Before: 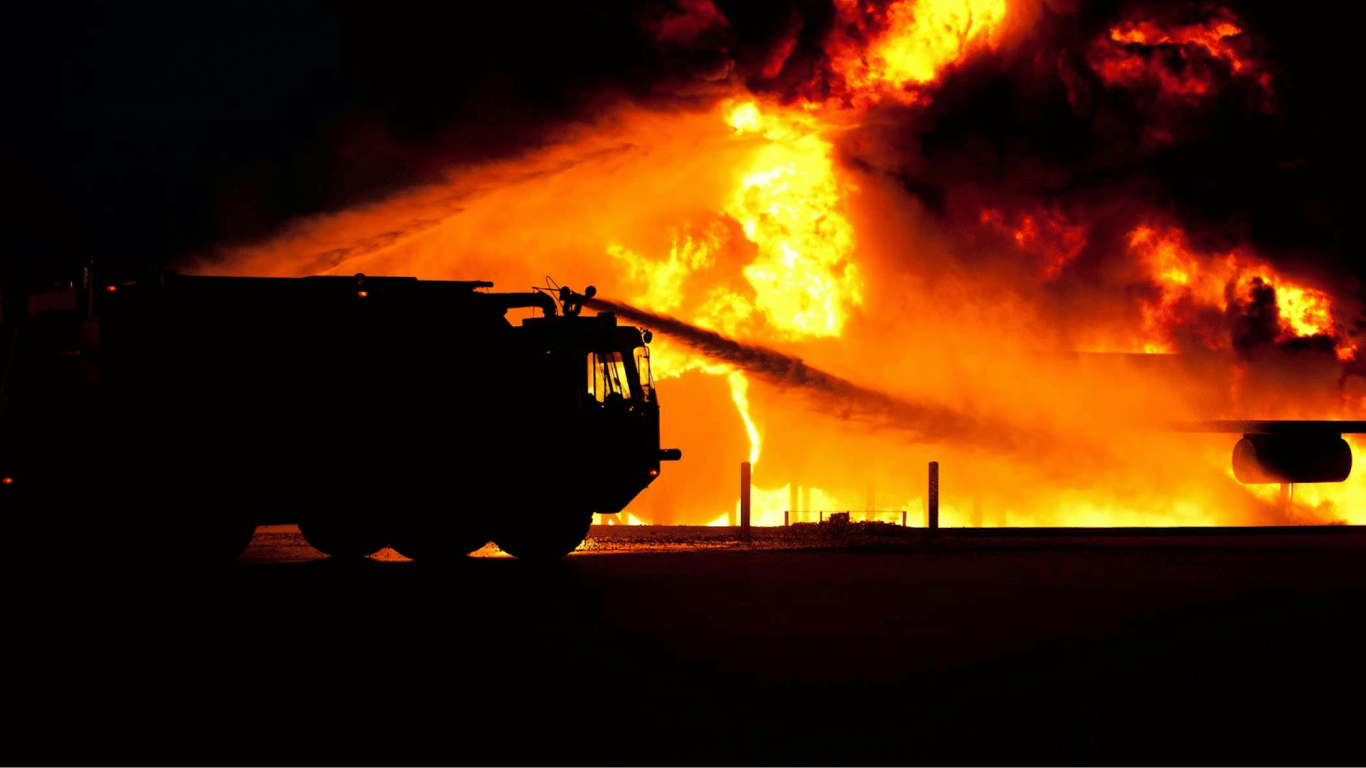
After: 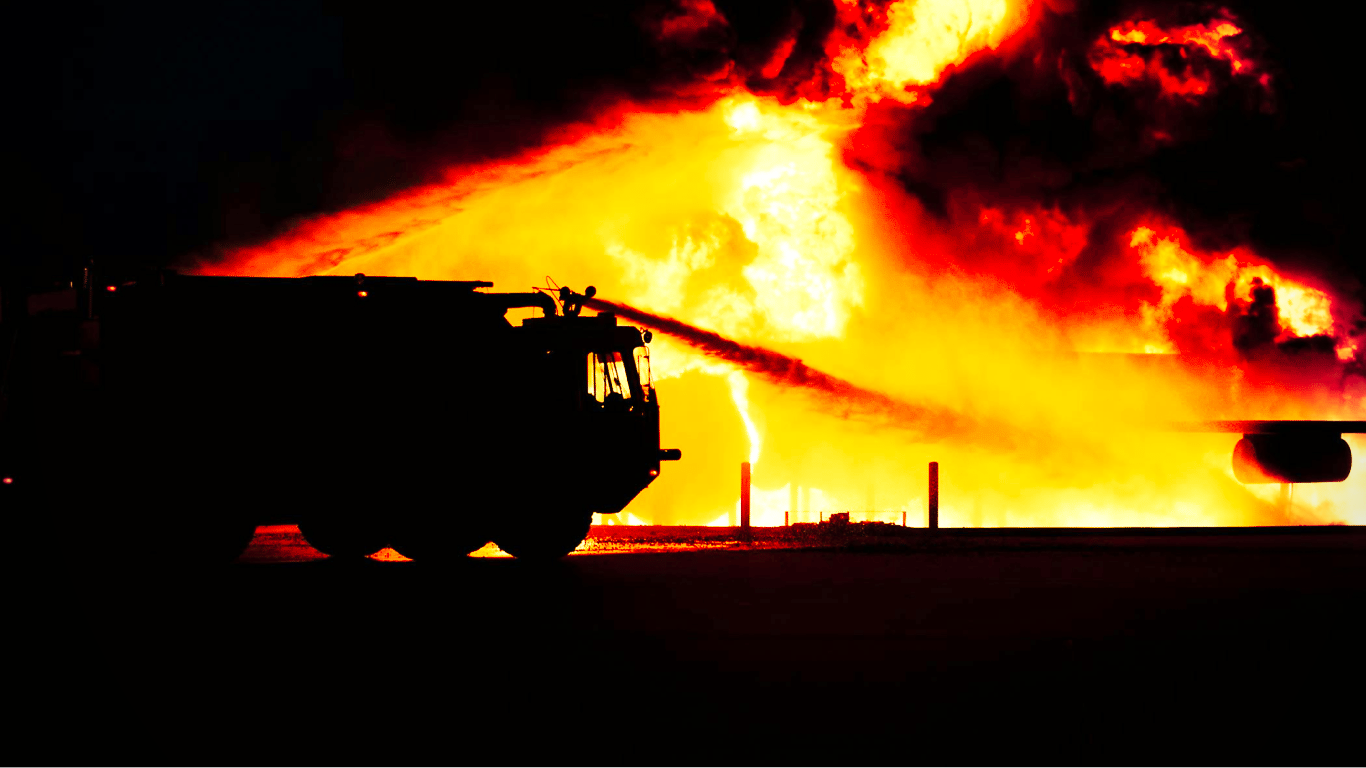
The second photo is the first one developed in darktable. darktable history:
tone curve: curves: ch0 [(0, 0) (0.055, 0.057) (0.258, 0.307) (0.434, 0.543) (0.517, 0.657) (0.745, 0.874) (1, 1)]; ch1 [(0, 0) (0.346, 0.307) (0.418, 0.383) (0.46, 0.439) (0.482, 0.493) (0.502, 0.503) (0.517, 0.514) (0.55, 0.561) (0.588, 0.603) (0.646, 0.688) (1, 1)]; ch2 [(0, 0) (0.346, 0.34) (0.431, 0.45) (0.485, 0.499) (0.5, 0.503) (0.527, 0.525) (0.545, 0.562) (0.679, 0.706) (1, 1)], preserve colors none
vignetting: center (0.04, -0.089)
base curve: curves: ch0 [(0, 0) (0.028, 0.03) (0.121, 0.232) (0.46, 0.748) (0.859, 0.968) (1, 1)], preserve colors none
